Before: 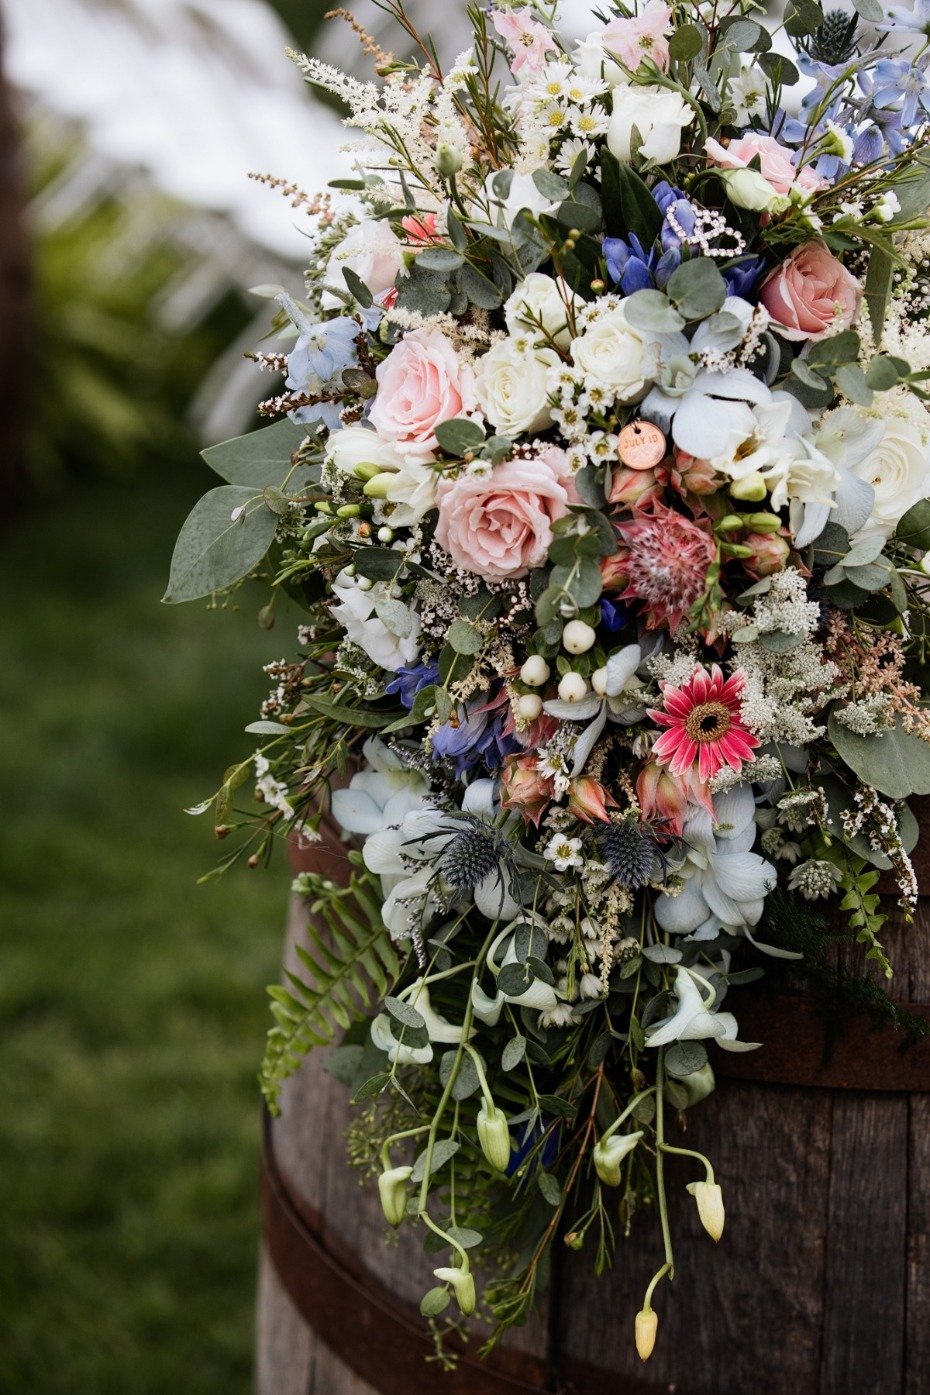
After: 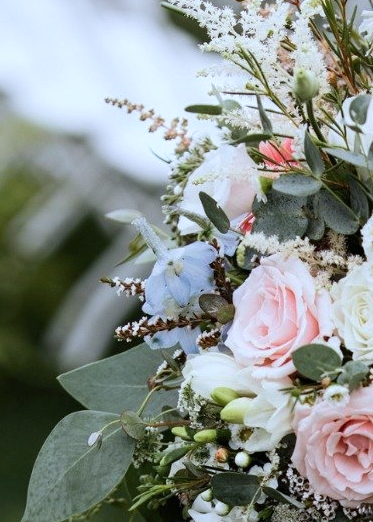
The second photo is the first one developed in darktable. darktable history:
crop: left 15.478%, top 5.434%, right 44.353%, bottom 57.079%
color calibration: illuminant custom, x 0.368, y 0.373, temperature 4333.34 K
